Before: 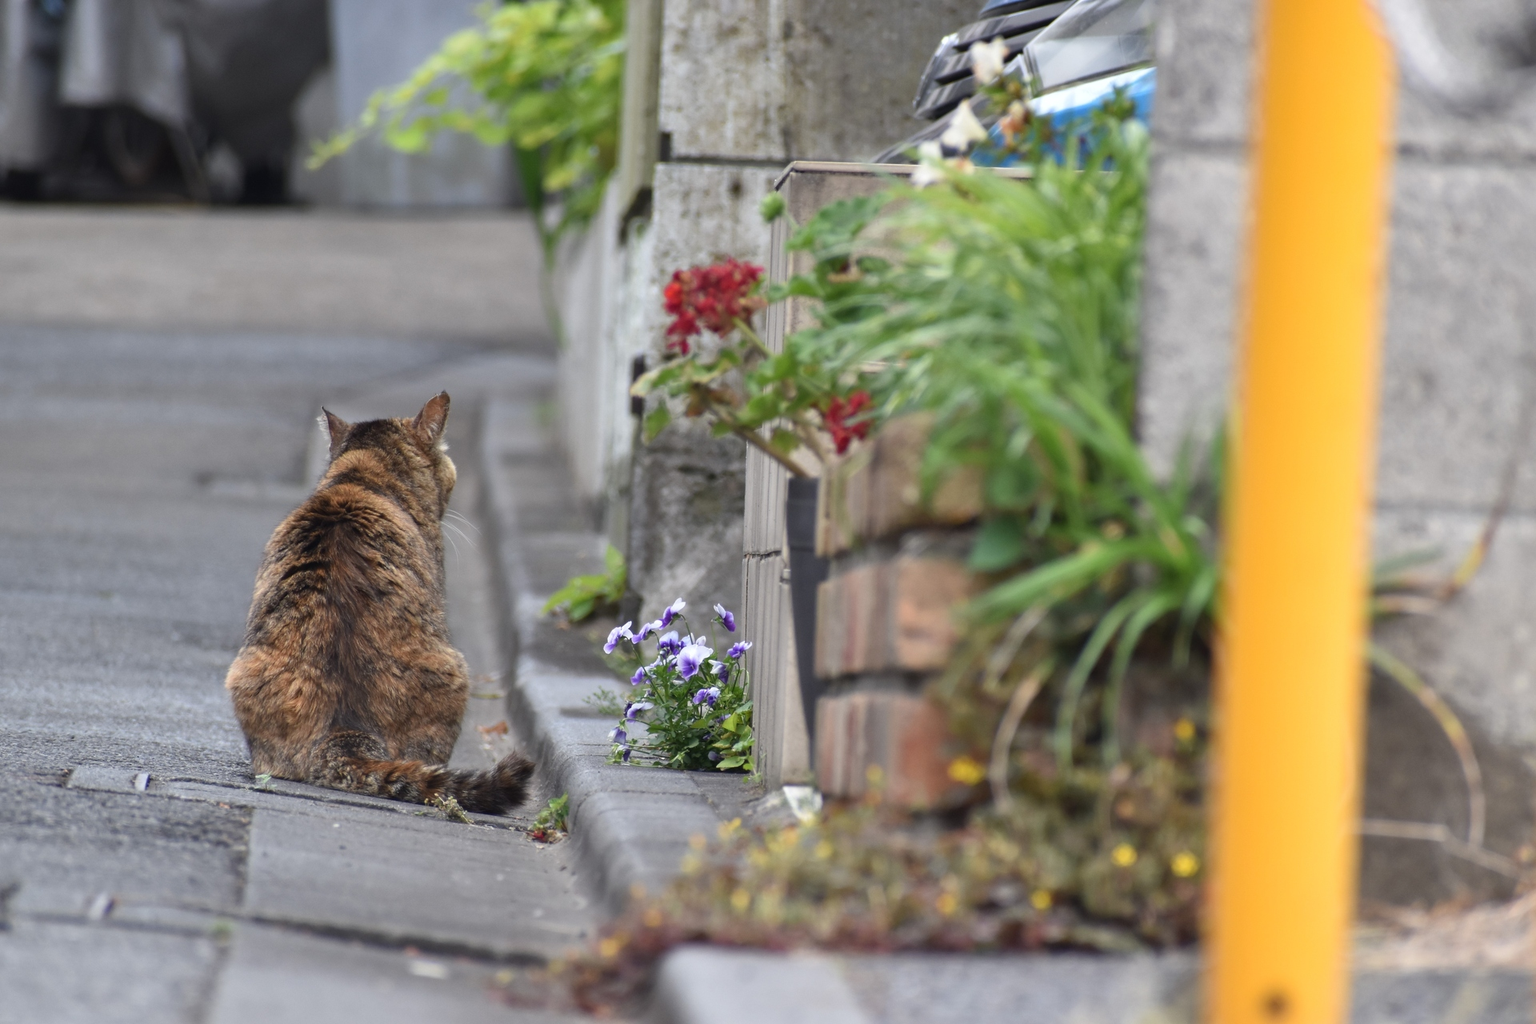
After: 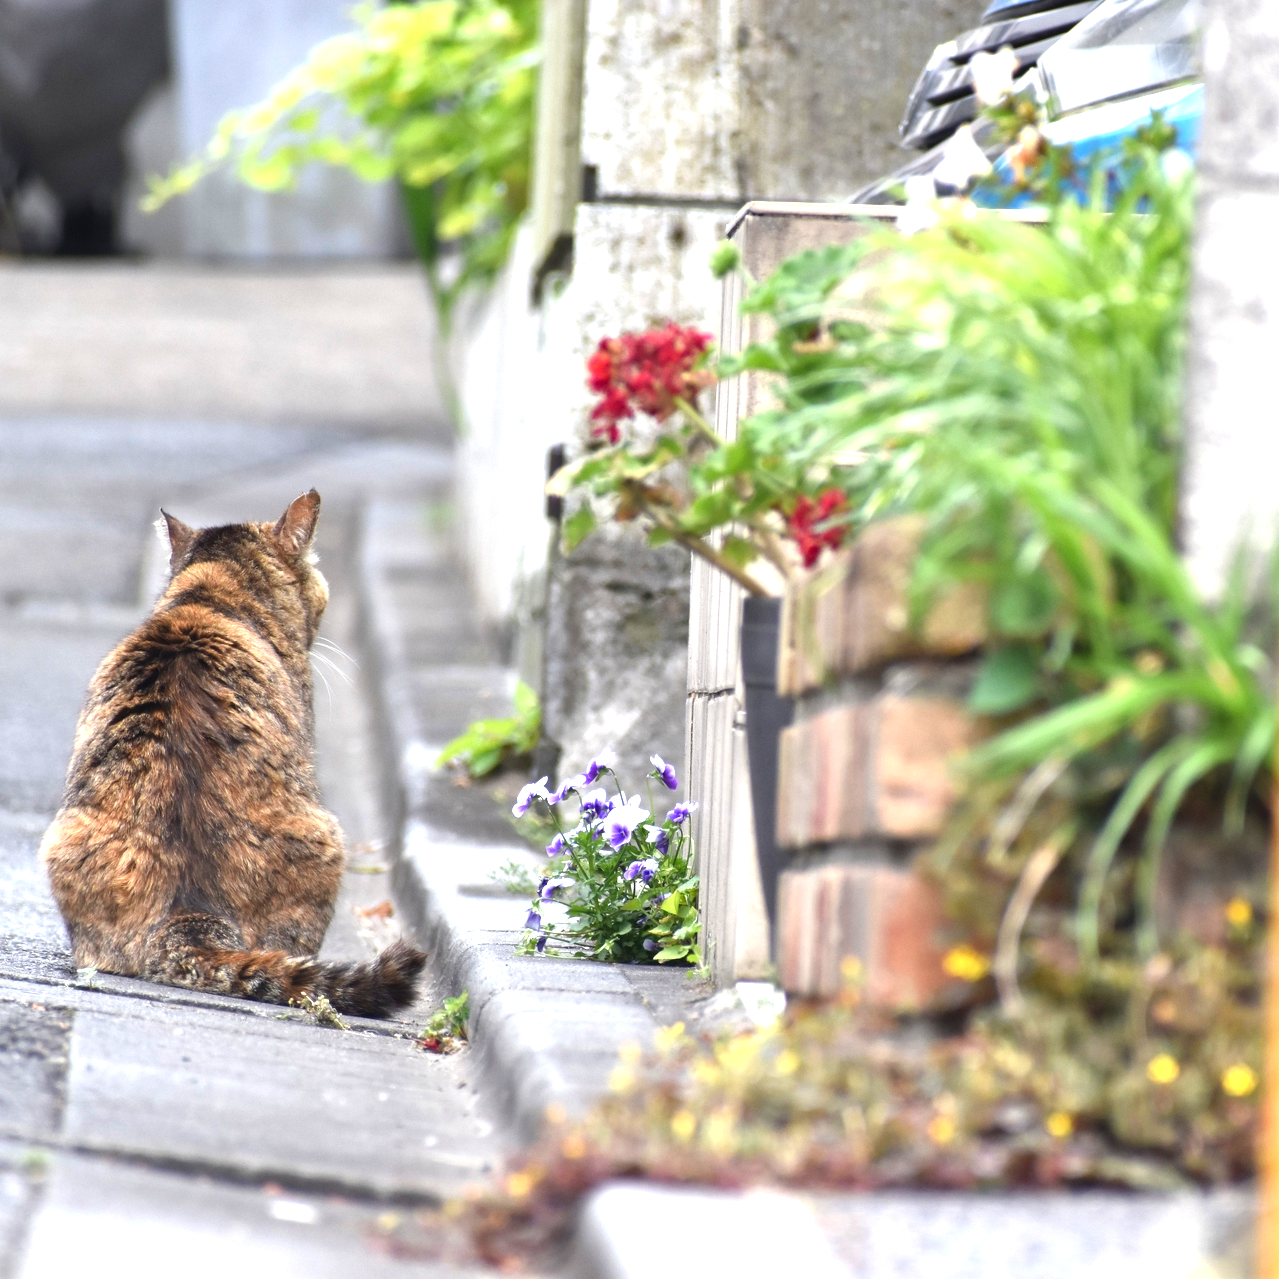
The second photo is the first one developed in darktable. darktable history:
levels: levels [0, 0.352, 0.703]
crop and rotate: left 12.648%, right 20.685%
